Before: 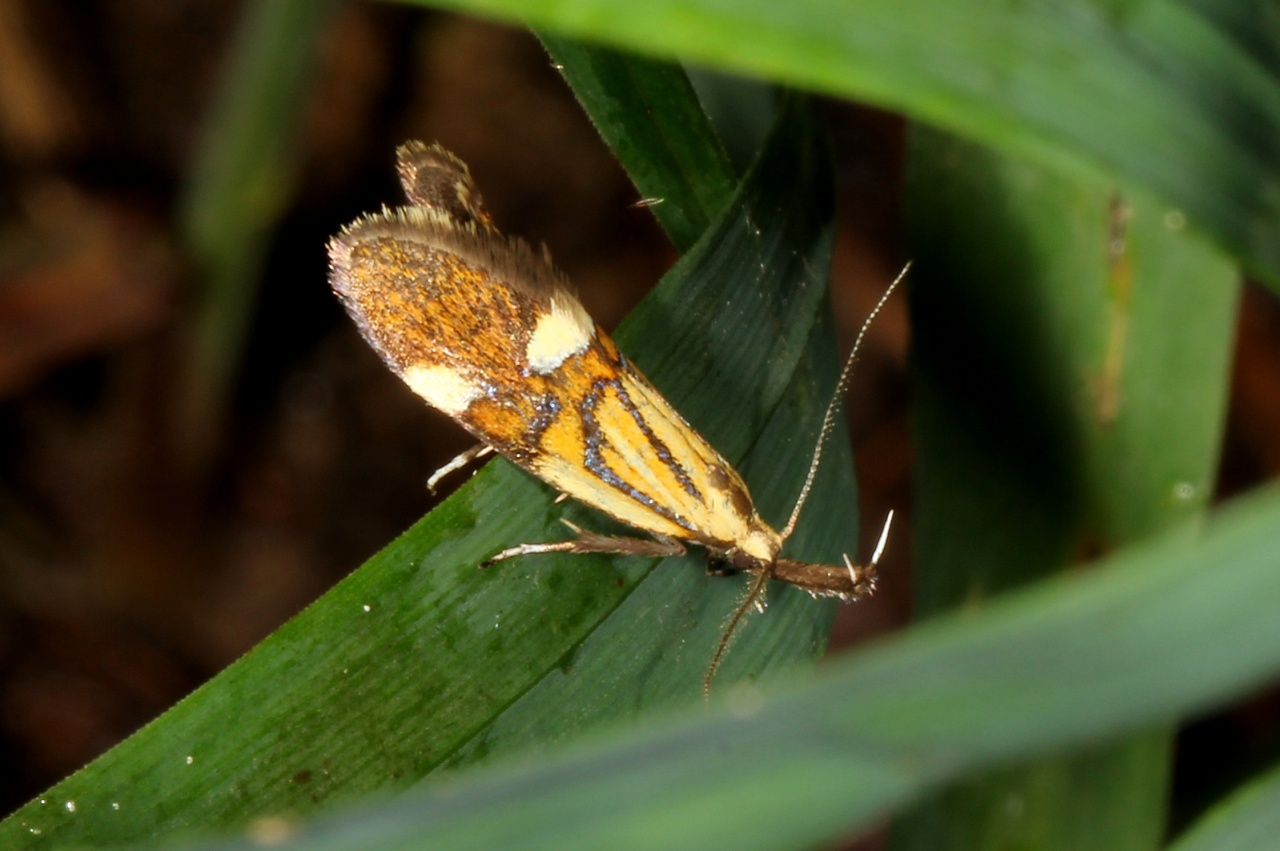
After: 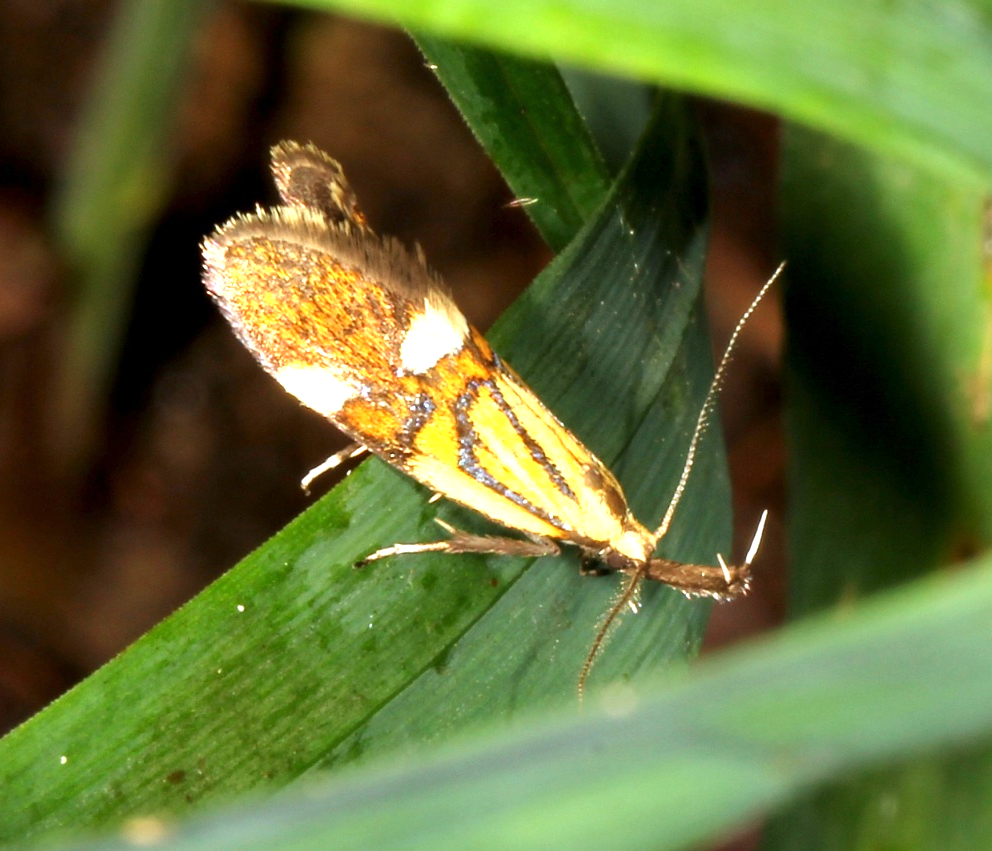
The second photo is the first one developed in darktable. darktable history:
crop: left 9.892%, right 12.531%
exposure: exposure 1.146 EV, compensate exposure bias true, compensate highlight preservation false
